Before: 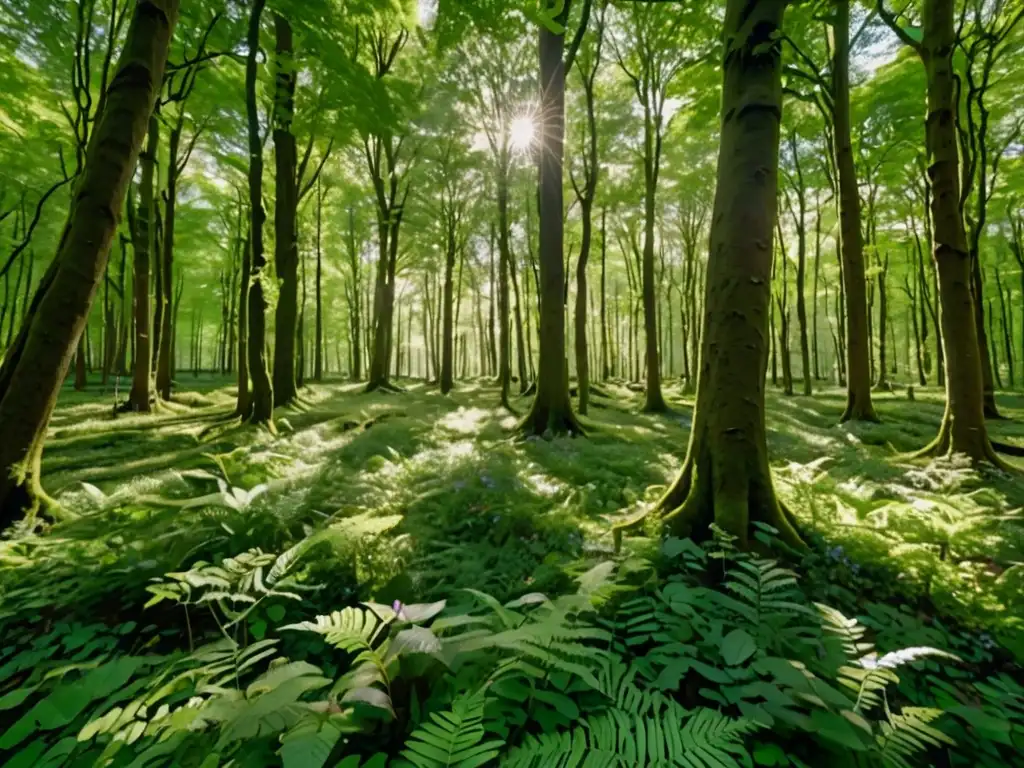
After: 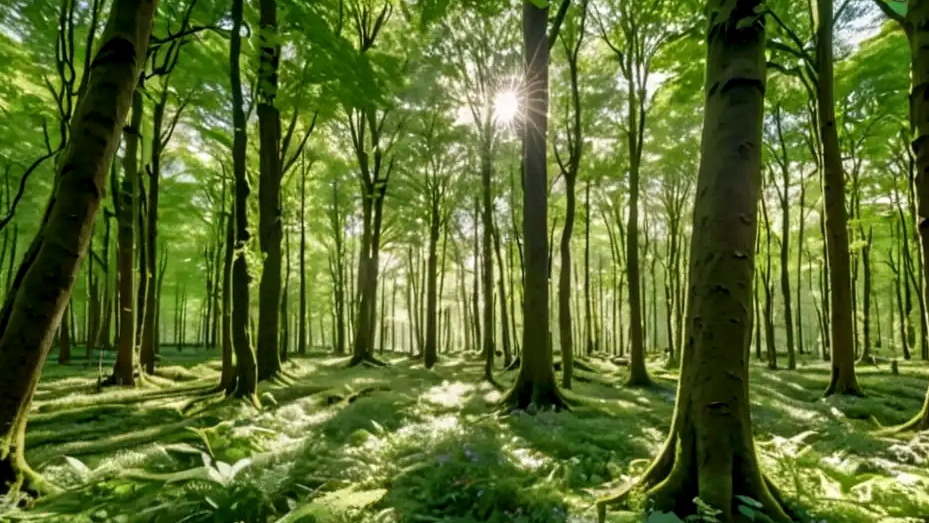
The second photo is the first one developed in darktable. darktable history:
local contrast: detail 130%
crop: left 1.586%, top 3.389%, right 7.623%, bottom 28.463%
